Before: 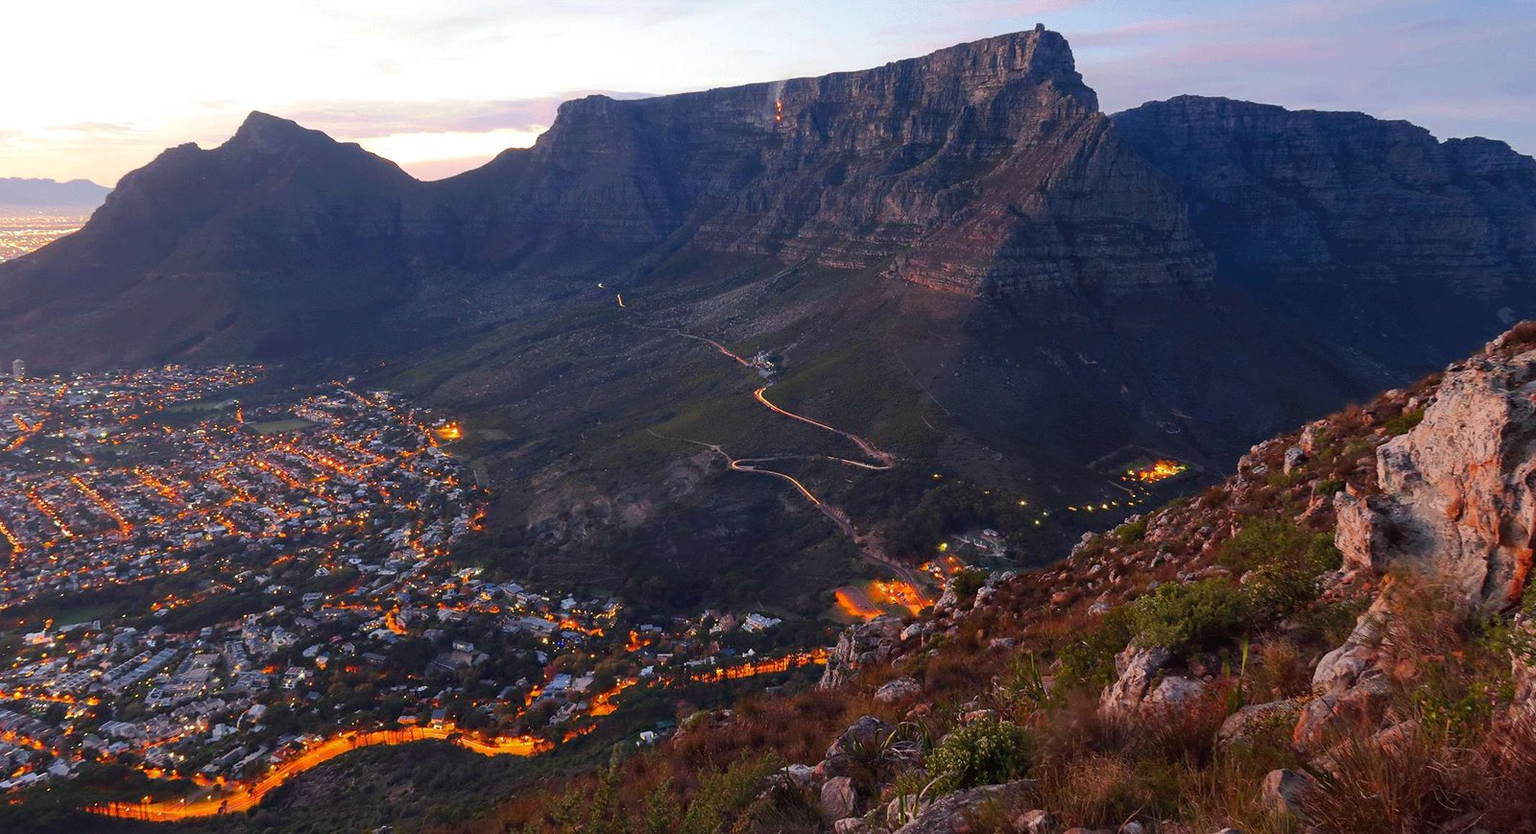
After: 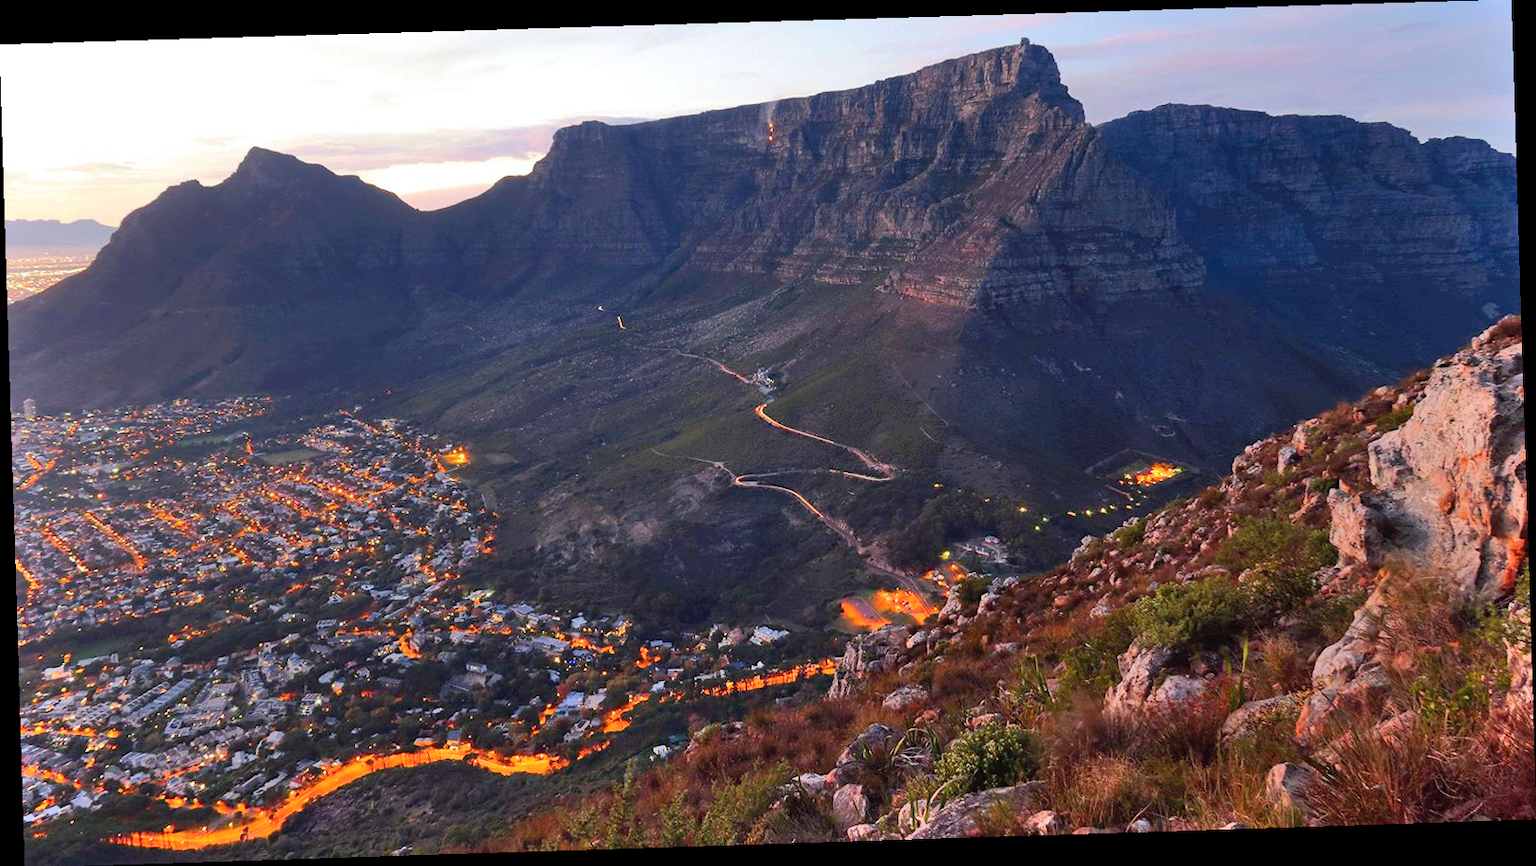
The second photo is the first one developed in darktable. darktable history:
rotate and perspective: rotation -1.77°, lens shift (horizontal) 0.004, automatic cropping off
shadows and highlights: low approximation 0.01, soften with gaussian
